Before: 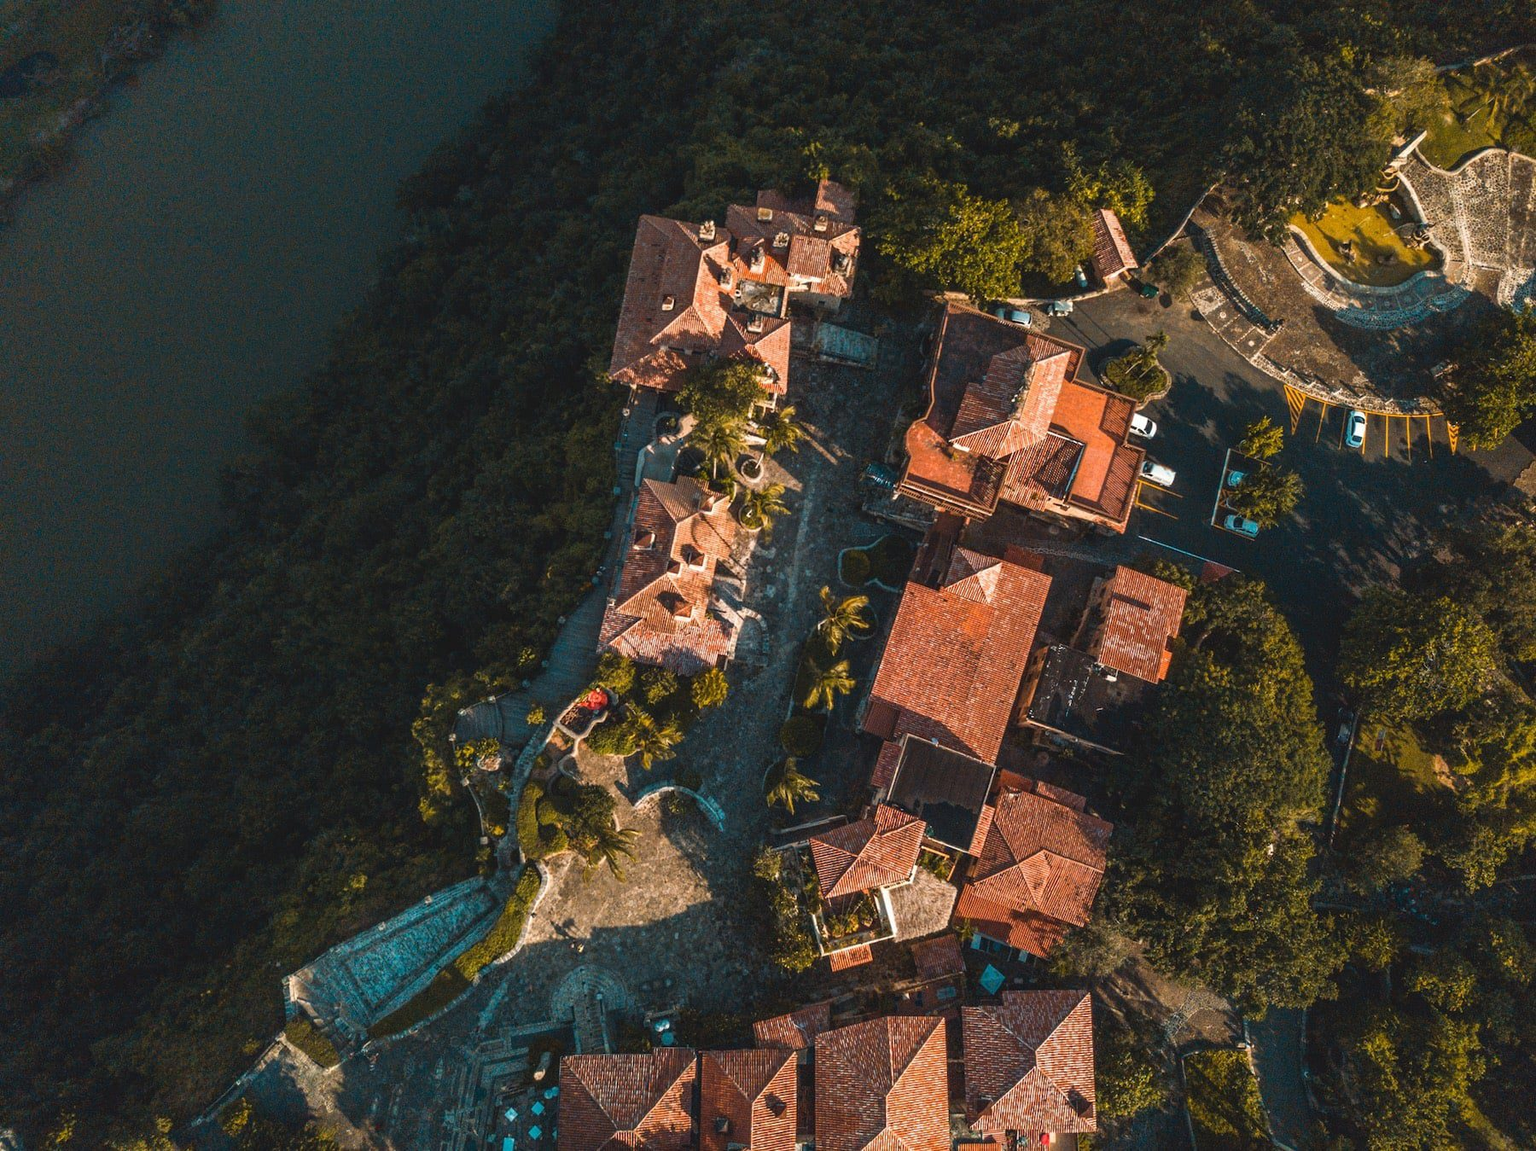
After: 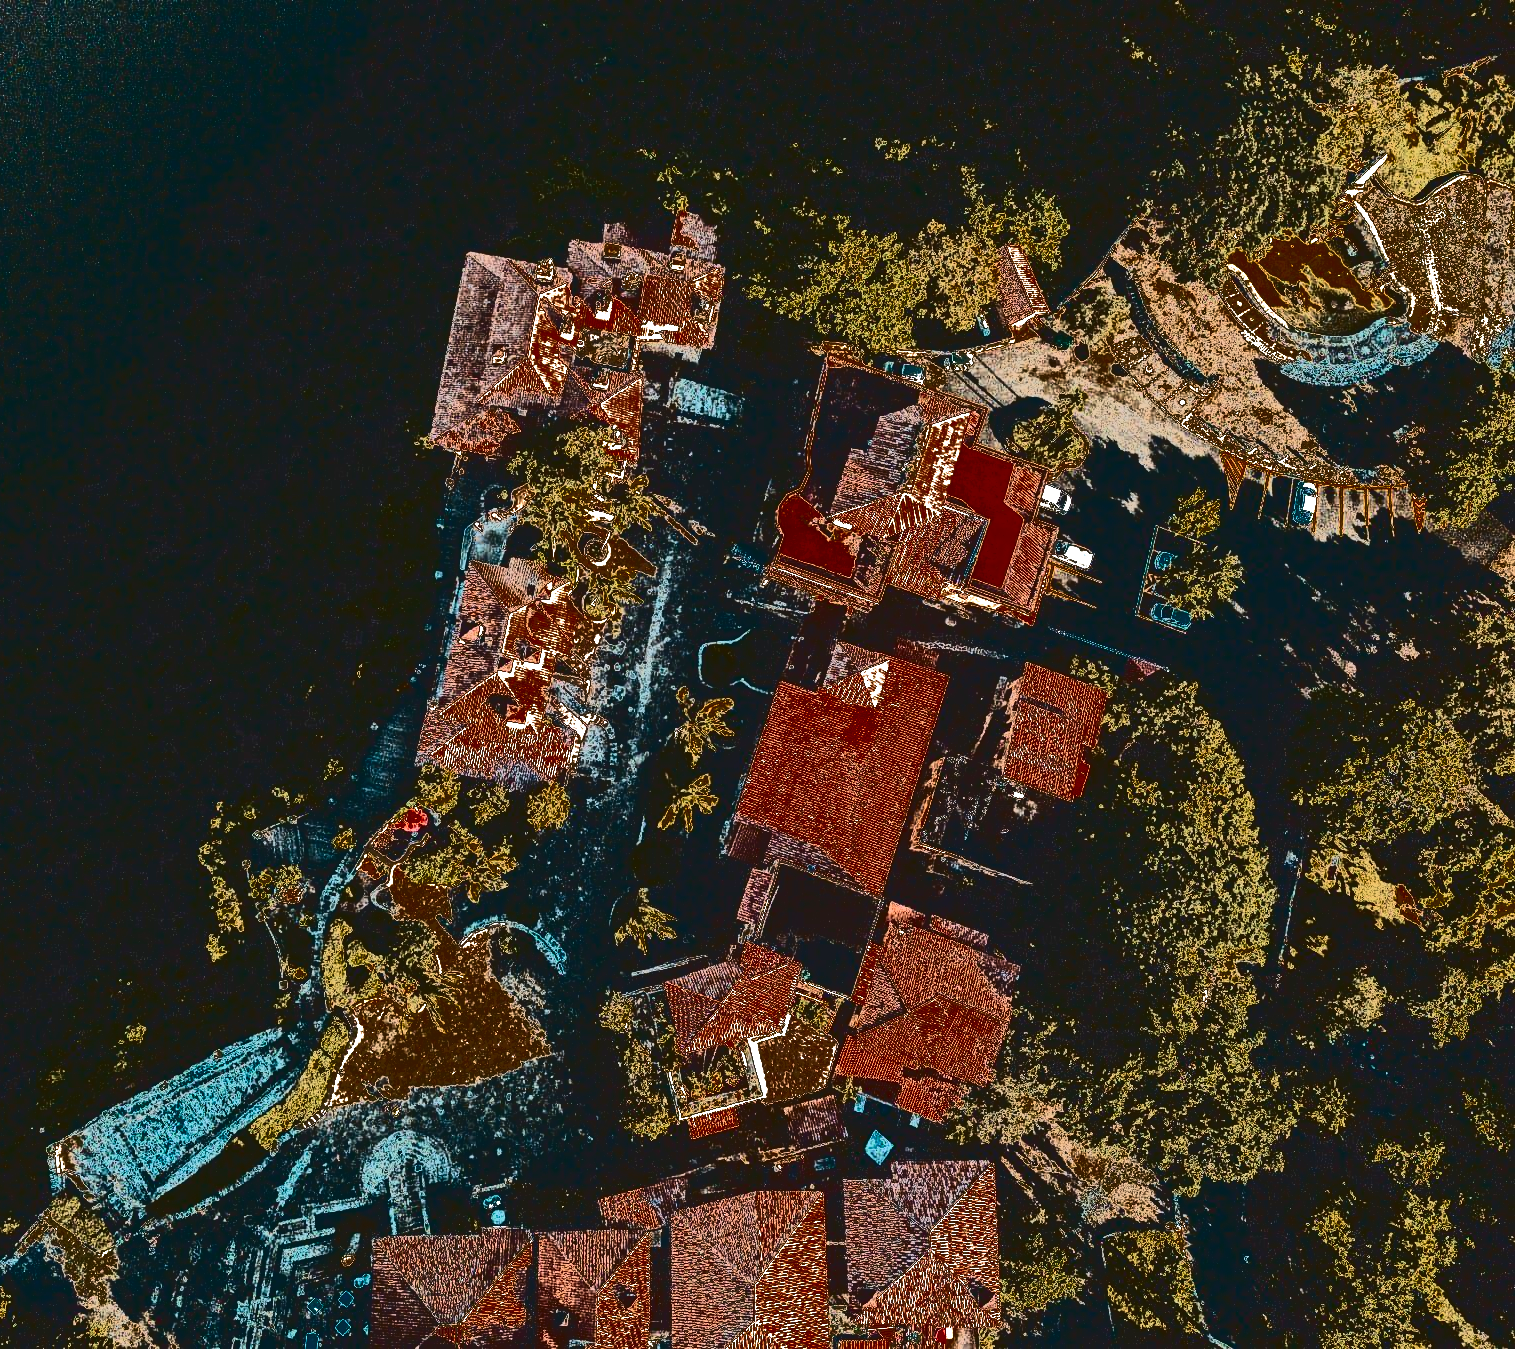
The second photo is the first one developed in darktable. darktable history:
crop: left 15.814%
tone curve: curves: ch0 [(0, 0) (0.003, 0.99) (0.011, 0.983) (0.025, 0.934) (0.044, 0.719) (0.069, 0.382) (0.1, 0.204) (0.136, 0.093) (0.177, 0.094) (0.224, 0.093) (0.277, 0.098) (0.335, 0.214) (0.399, 0.616) (0.468, 0.827) (0.543, 0.464) (0.623, 0.145) (0.709, 0.127) (0.801, 0.187) (0.898, 0.203) (1, 1)], color space Lab, independent channels, preserve colors none
exposure: exposure 0.667 EV, compensate highlight preservation false
velvia: on, module defaults
